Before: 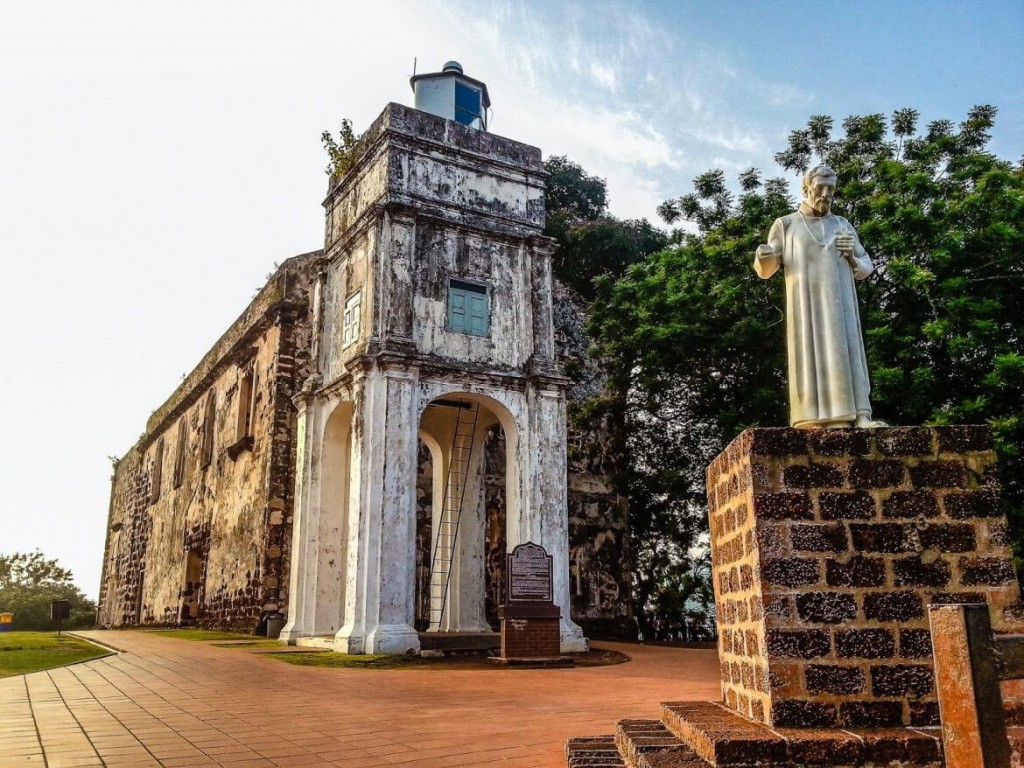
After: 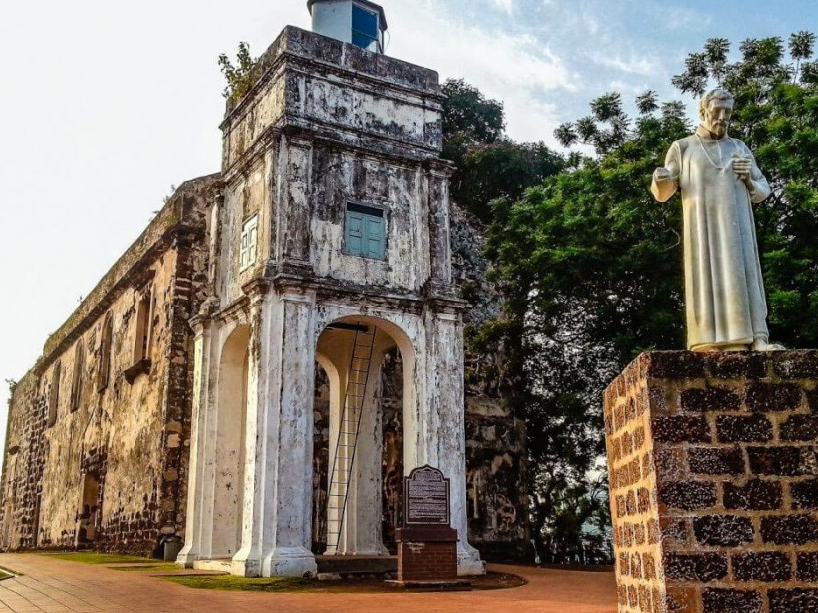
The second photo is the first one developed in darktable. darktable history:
crop and rotate: left 10.071%, top 10.071%, right 10.02%, bottom 10.02%
haze removal: strength 0.1, compatibility mode true, adaptive false
